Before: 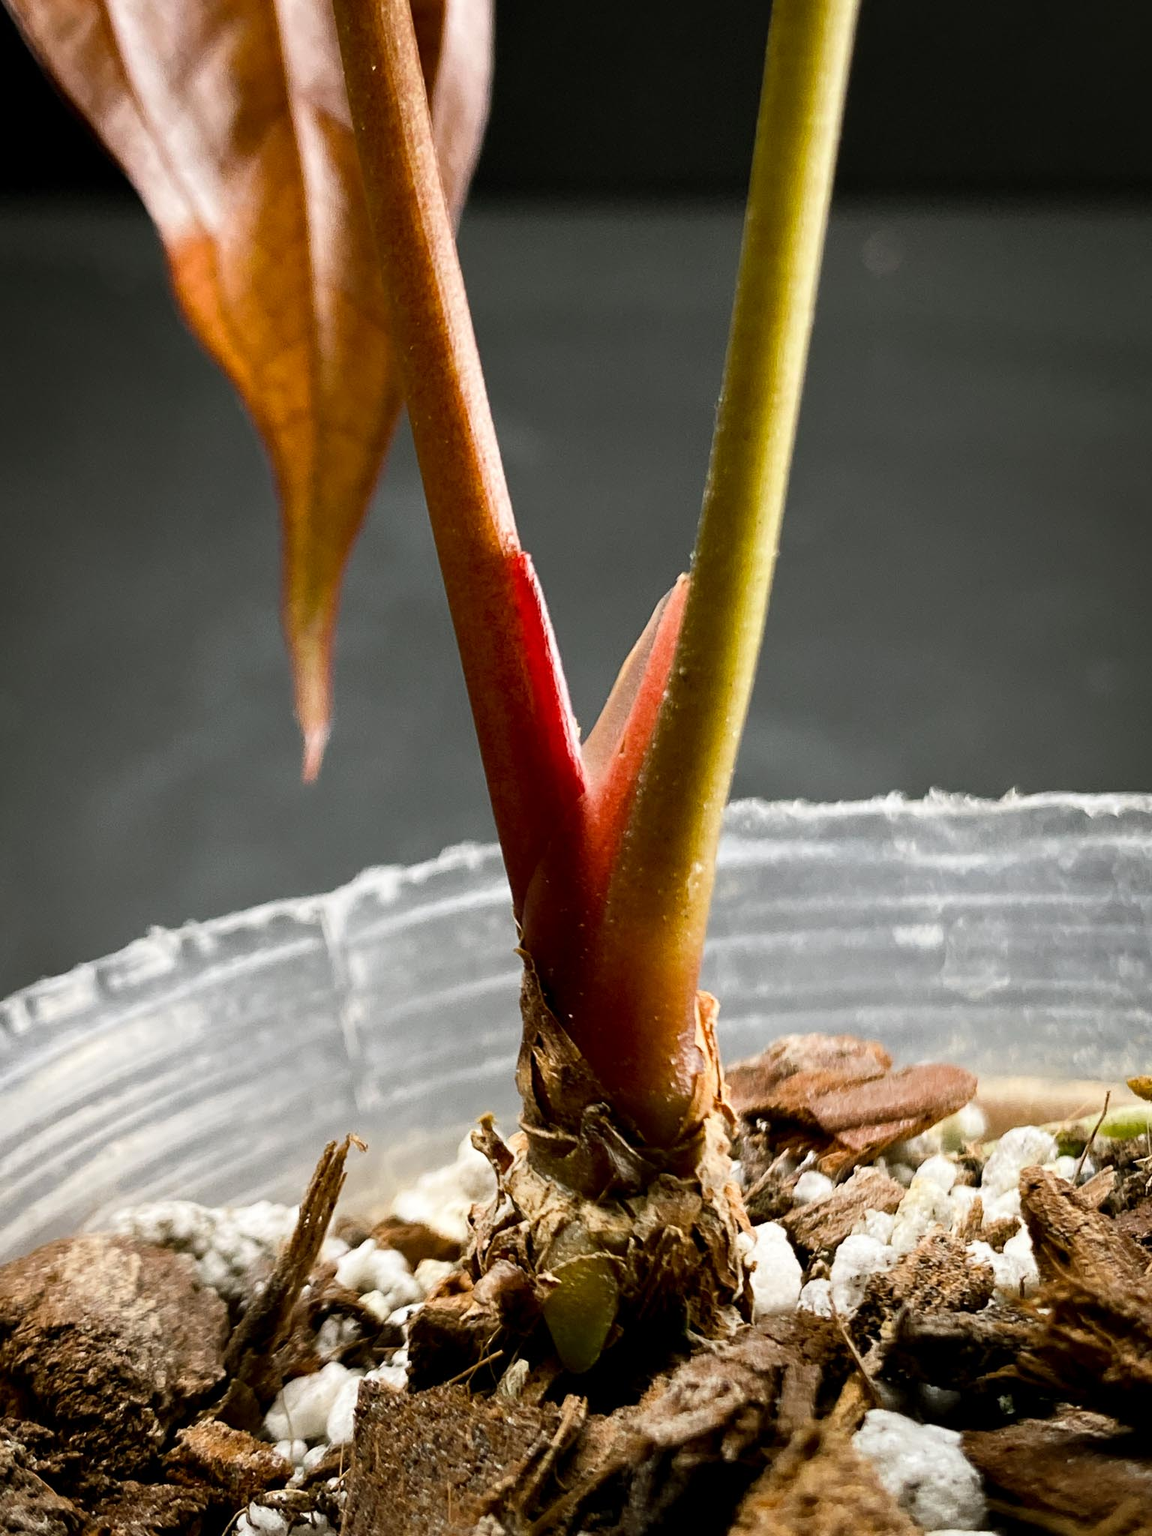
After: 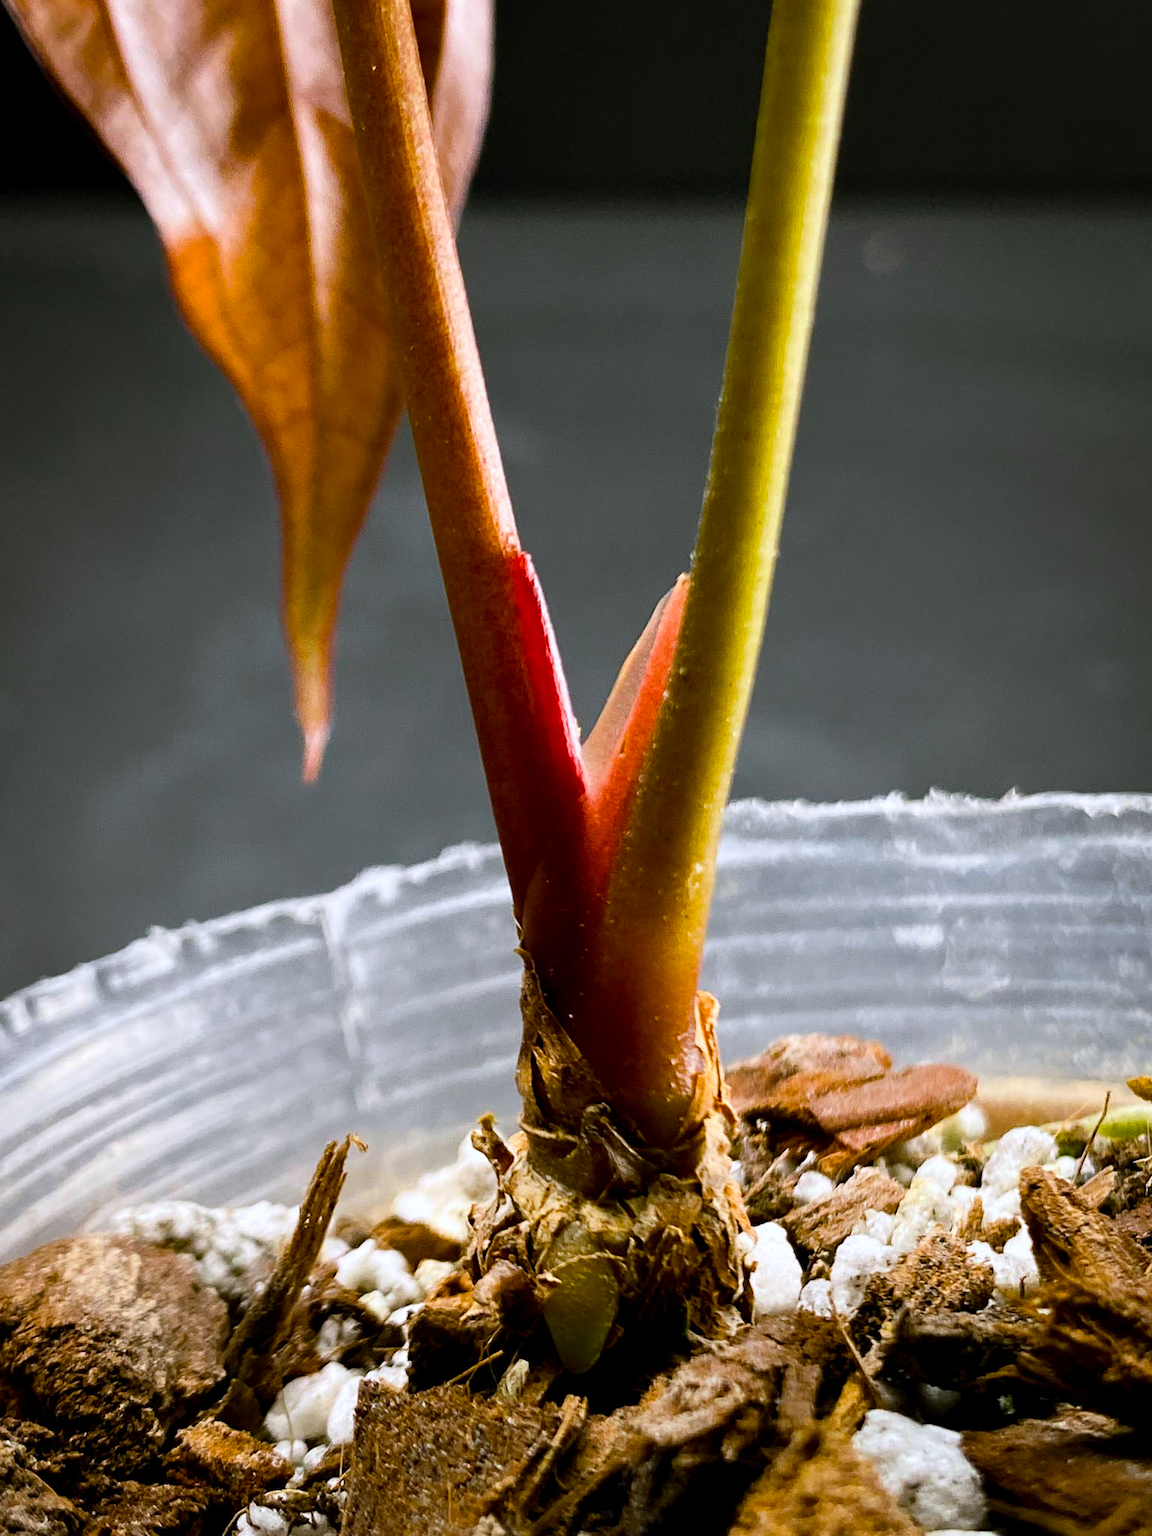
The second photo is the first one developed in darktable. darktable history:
color balance rgb: perceptual saturation grading › global saturation 30%, global vibrance 20%
white balance: red 0.984, blue 1.059
